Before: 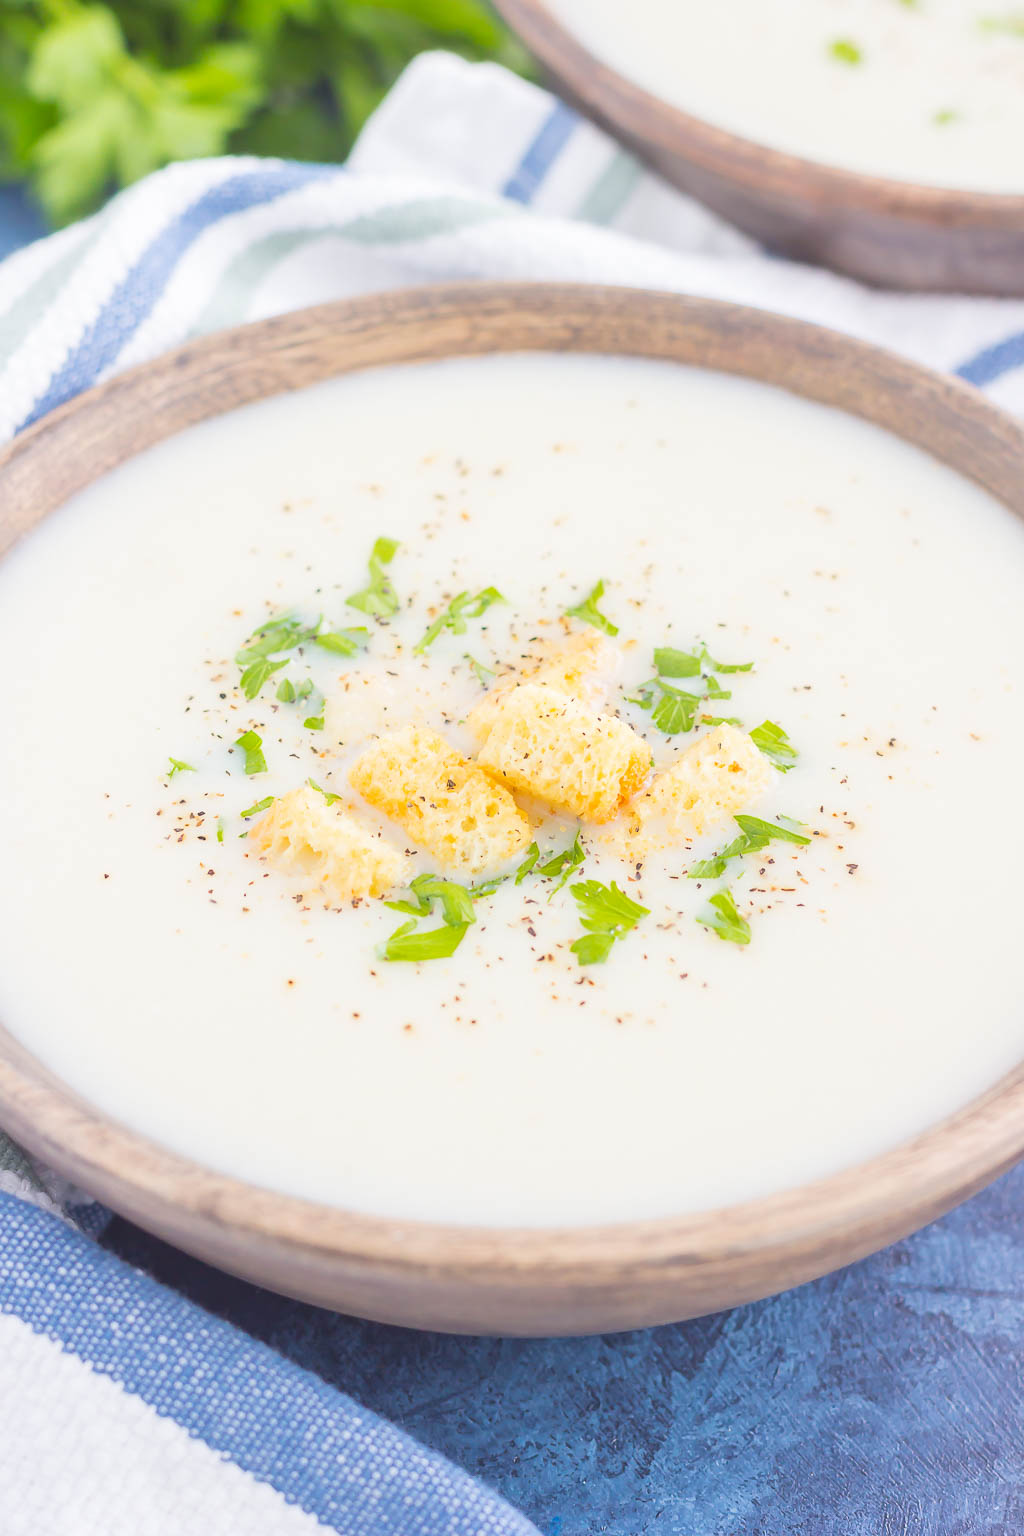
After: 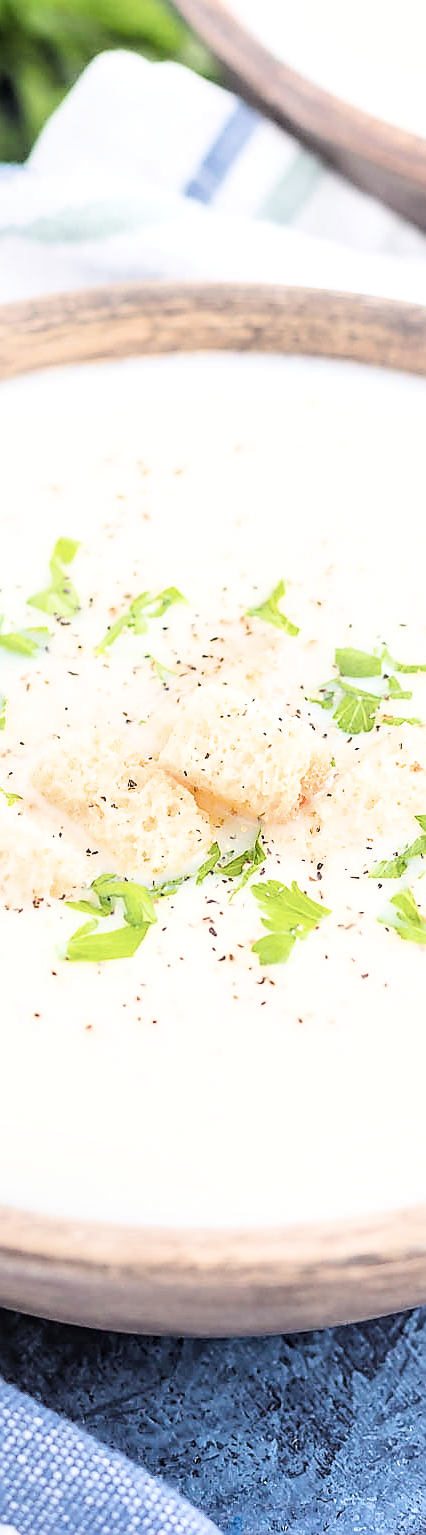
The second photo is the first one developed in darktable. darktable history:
sharpen: radius 1.4, amount 1.25, threshold 0.7
filmic rgb: black relative exposure -3.75 EV, white relative exposure 2.4 EV, dynamic range scaling -50%, hardness 3.42, latitude 30%, contrast 1.8
local contrast: on, module defaults
contrast brightness saturation: saturation -0.05
crop: left 31.229%, right 27.105%
